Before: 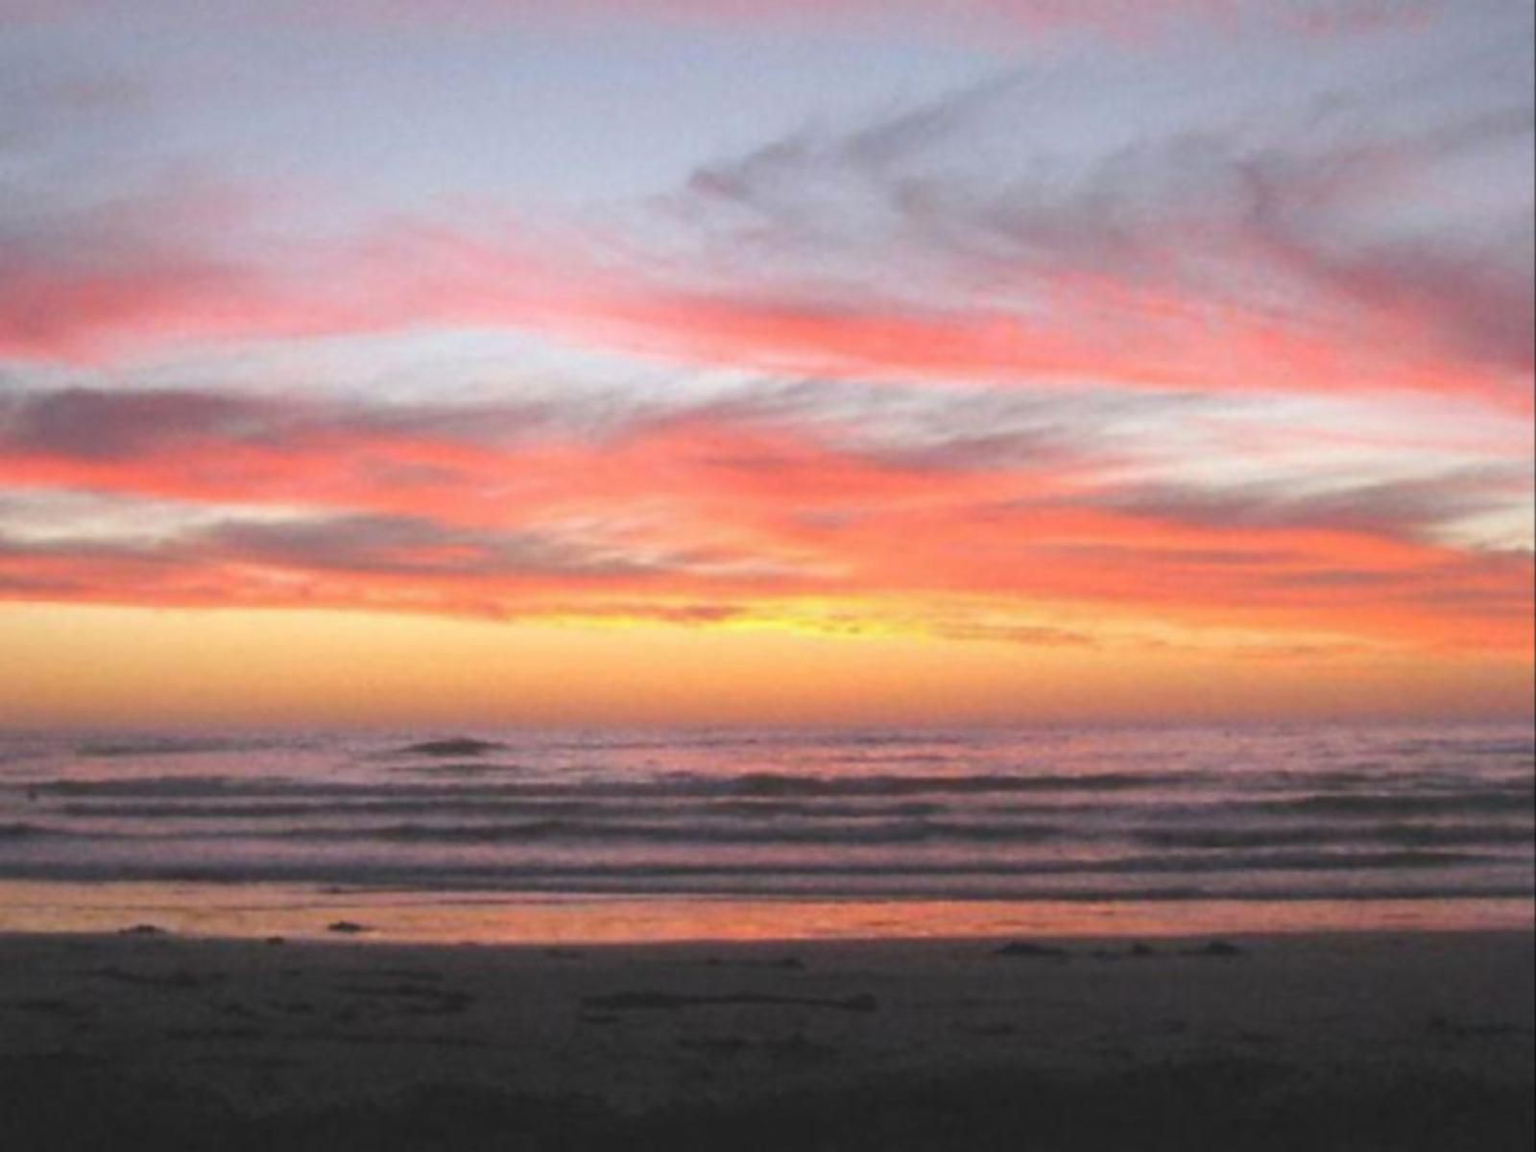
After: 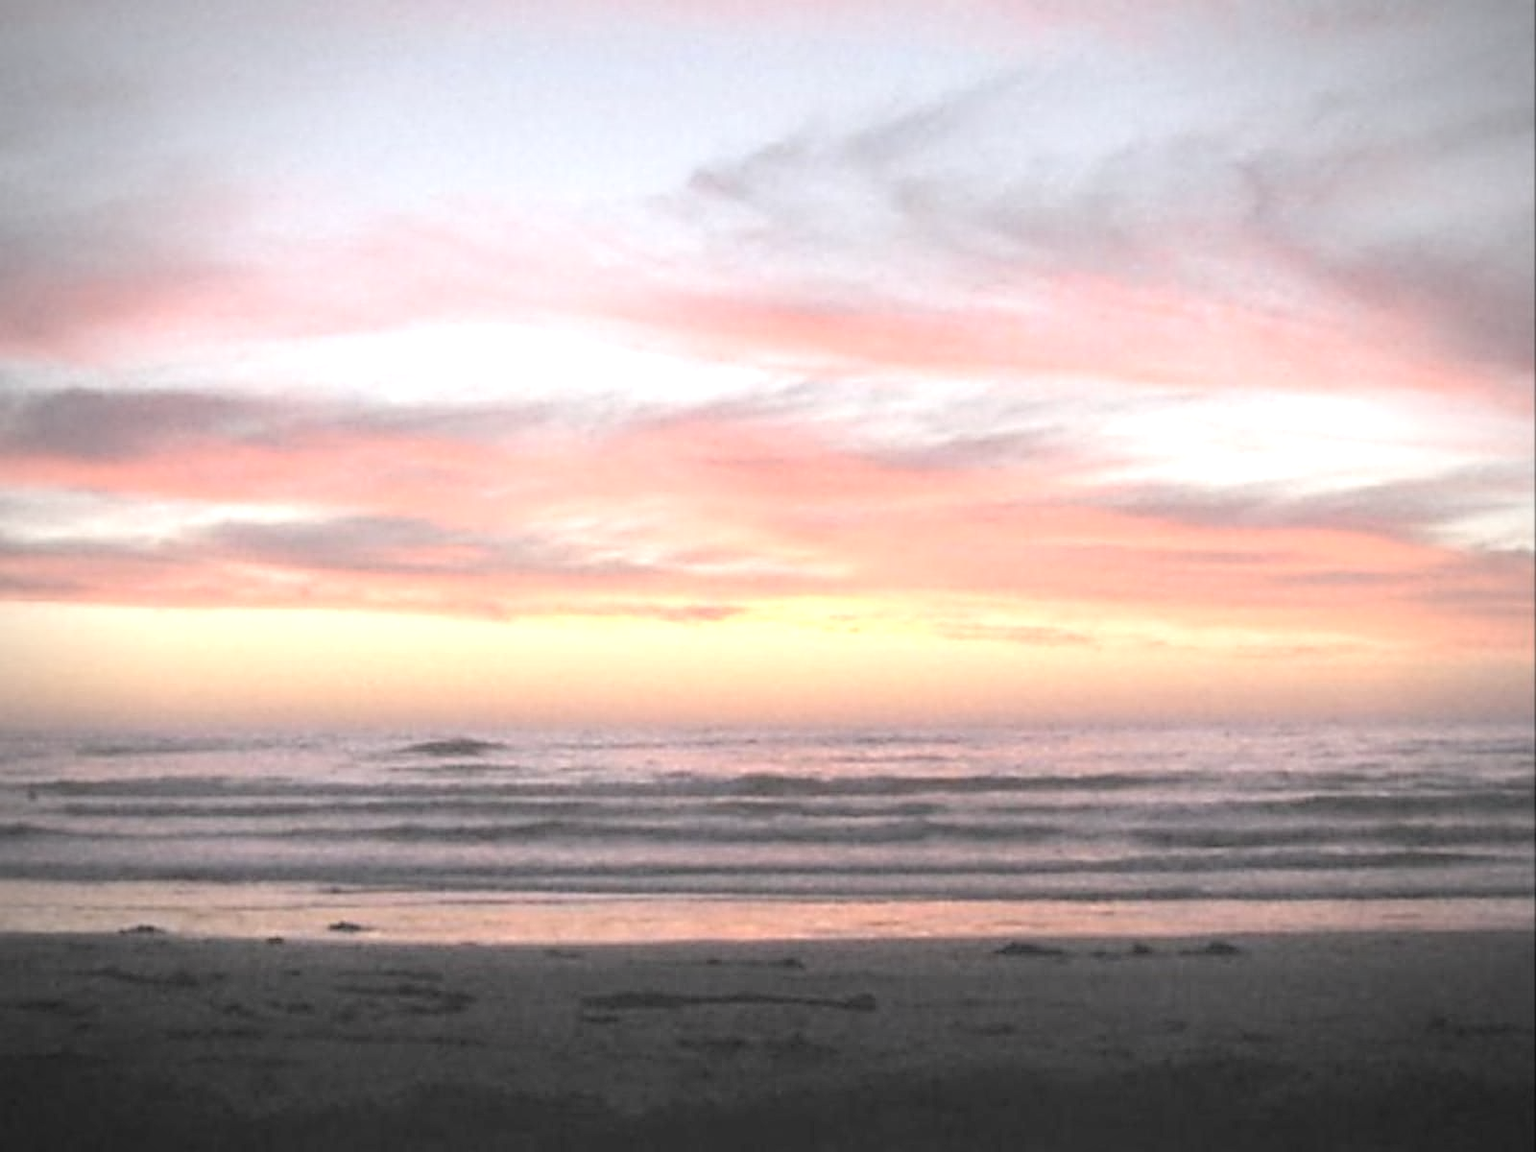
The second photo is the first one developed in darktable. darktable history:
vignetting: fall-off start 79.7%
contrast brightness saturation: brightness 0.183, saturation -0.498
tone equalizer: -8 EV -0.784 EV, -7 EV -0.676 EV, -6 EV -0.597 EV, -5 EV -0.415 EV, -3 EV 0.393 EV, -2 EV 0.6 EV, -1 EV 0.676 EV, +0 EV 0.735 EV
sharpen: radius 2.699, amount 0.676
